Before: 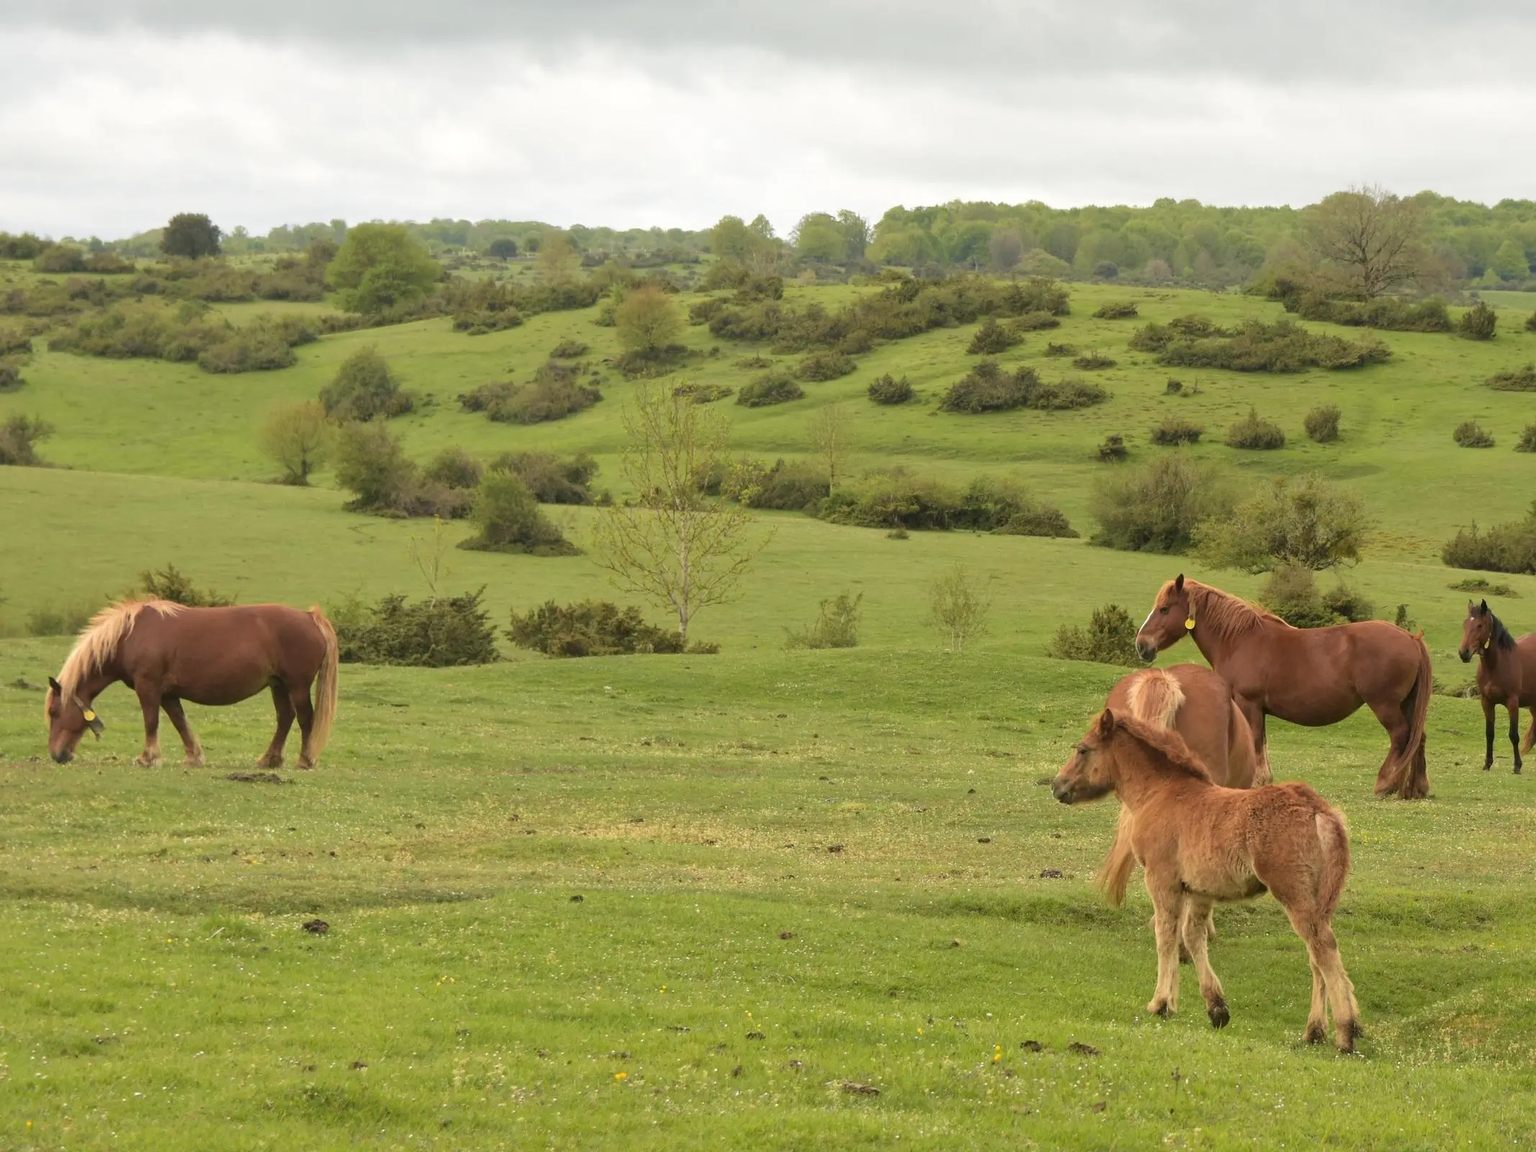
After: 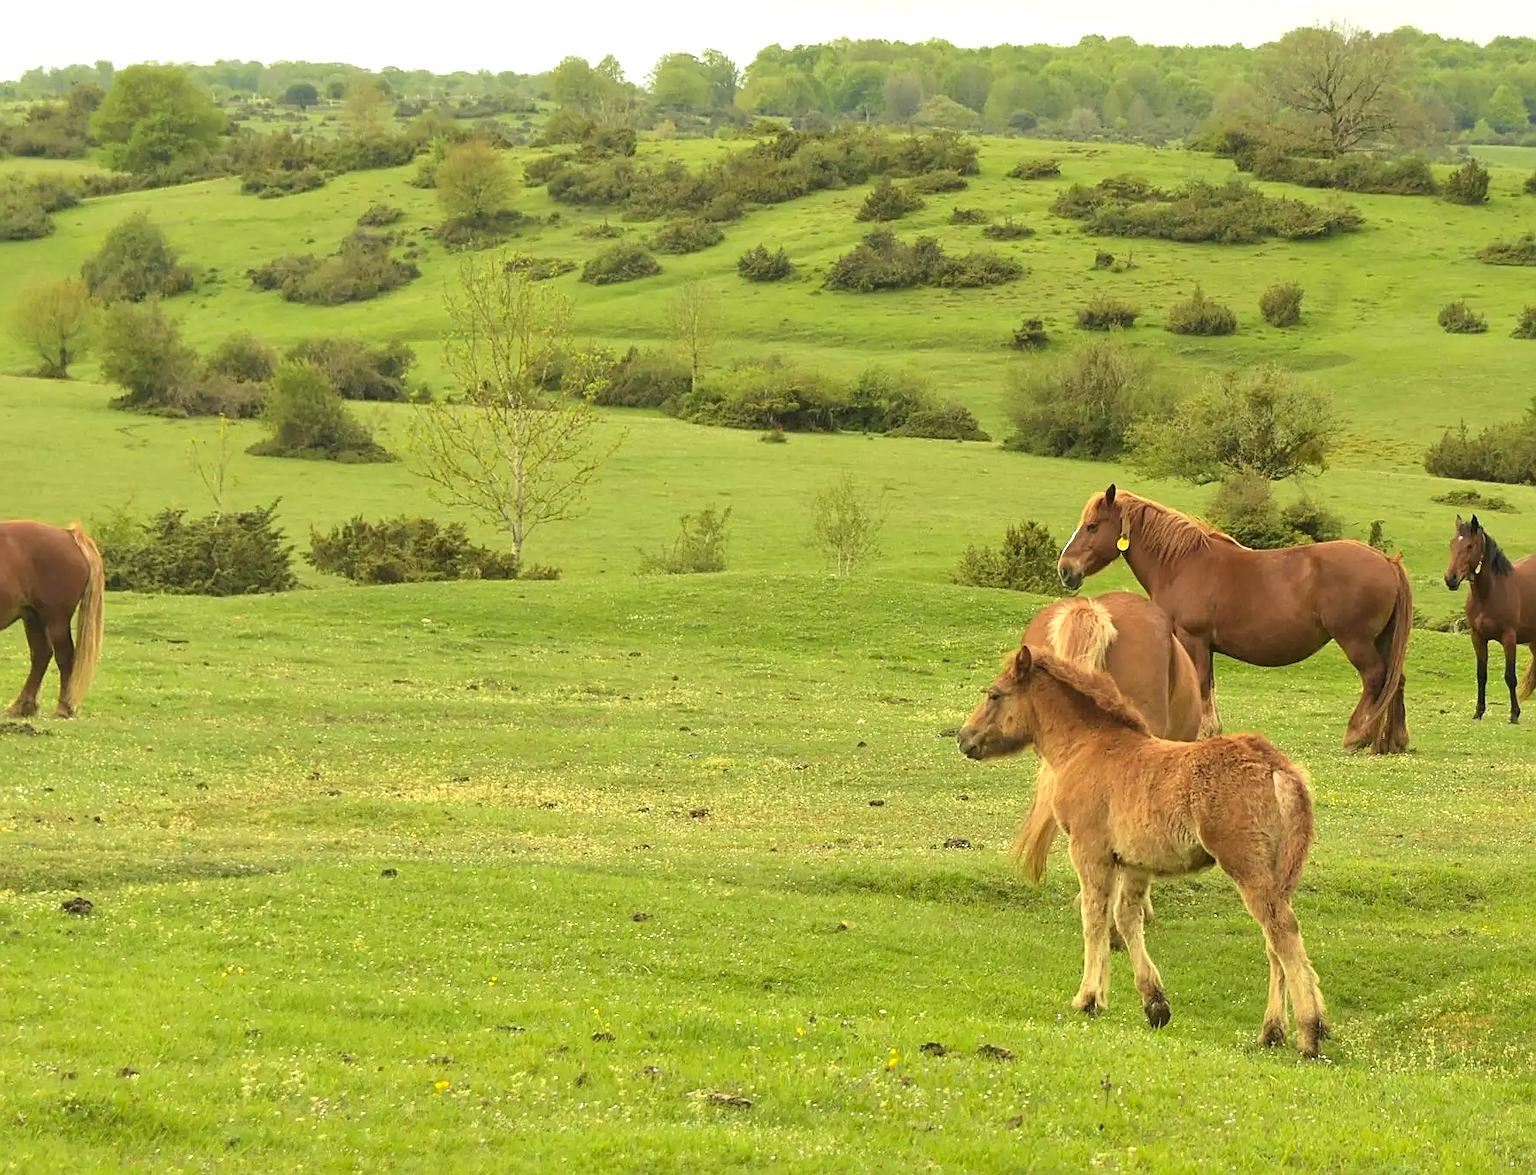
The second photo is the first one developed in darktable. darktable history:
color correction: highlights a* -5.83, highlights b* 10.86
exposure: exposure 0.554 EV, compensate highlight preservation false
crop: left 16.394%, top 14.695%
sharpen: on, module defaults
